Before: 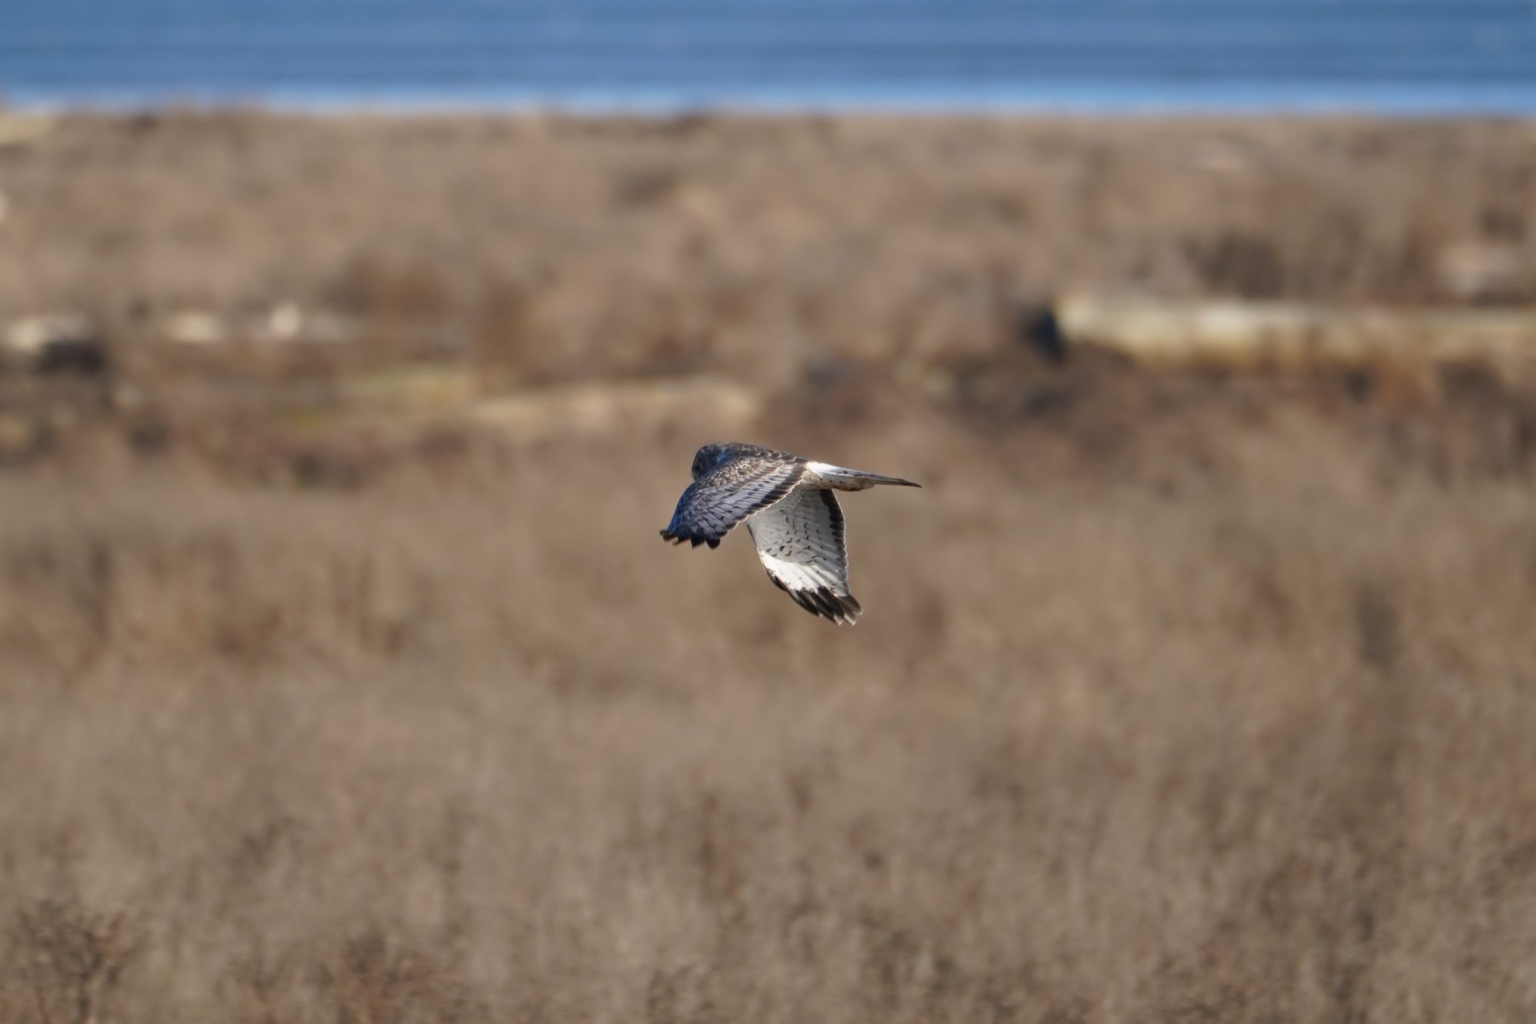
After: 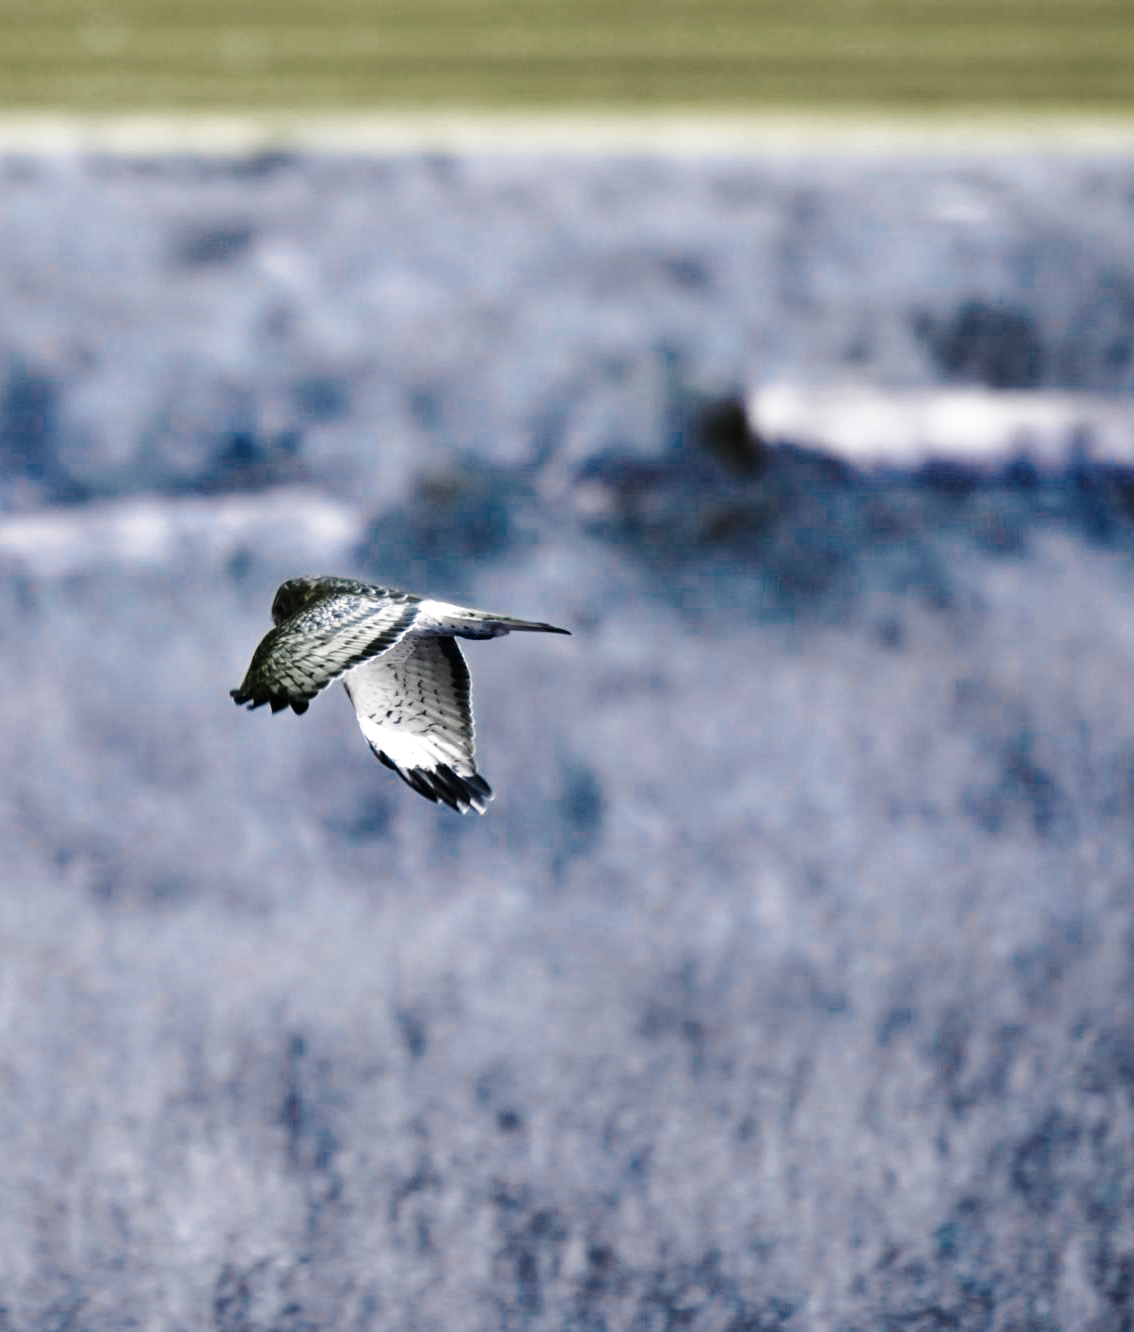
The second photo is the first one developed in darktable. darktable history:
color zones: curves: ch1 [(0.238, 0.163) (0.476, 0.2) (0.733, 0.322) (0.848, 0.134)], process mode strong
crop: left 31.478%, top 0.004%, right 11.802%
base curve: curves: ch0 [(0, 0) (0.028, 0.03) (0.121, 0.232) (0.46, 0.748) (0.859, 0.968) (1, 1)], preserve colors none
color balance rgb: highlights gain › chroma 1.344%, highlights gain › hue 56.62°, linear chroma grading › global chroma 8.411%, perceptual saturation grading › global saturation 23.764%, perceptual saturation grading › highlights -24.053%, perceptual saturation grading › mid-tones 24.3%, perceptual saturation grading › shadows 39.997%, hue shift -149.17°, contrast 34.555%, saturation formula JzAzBz (2021)
